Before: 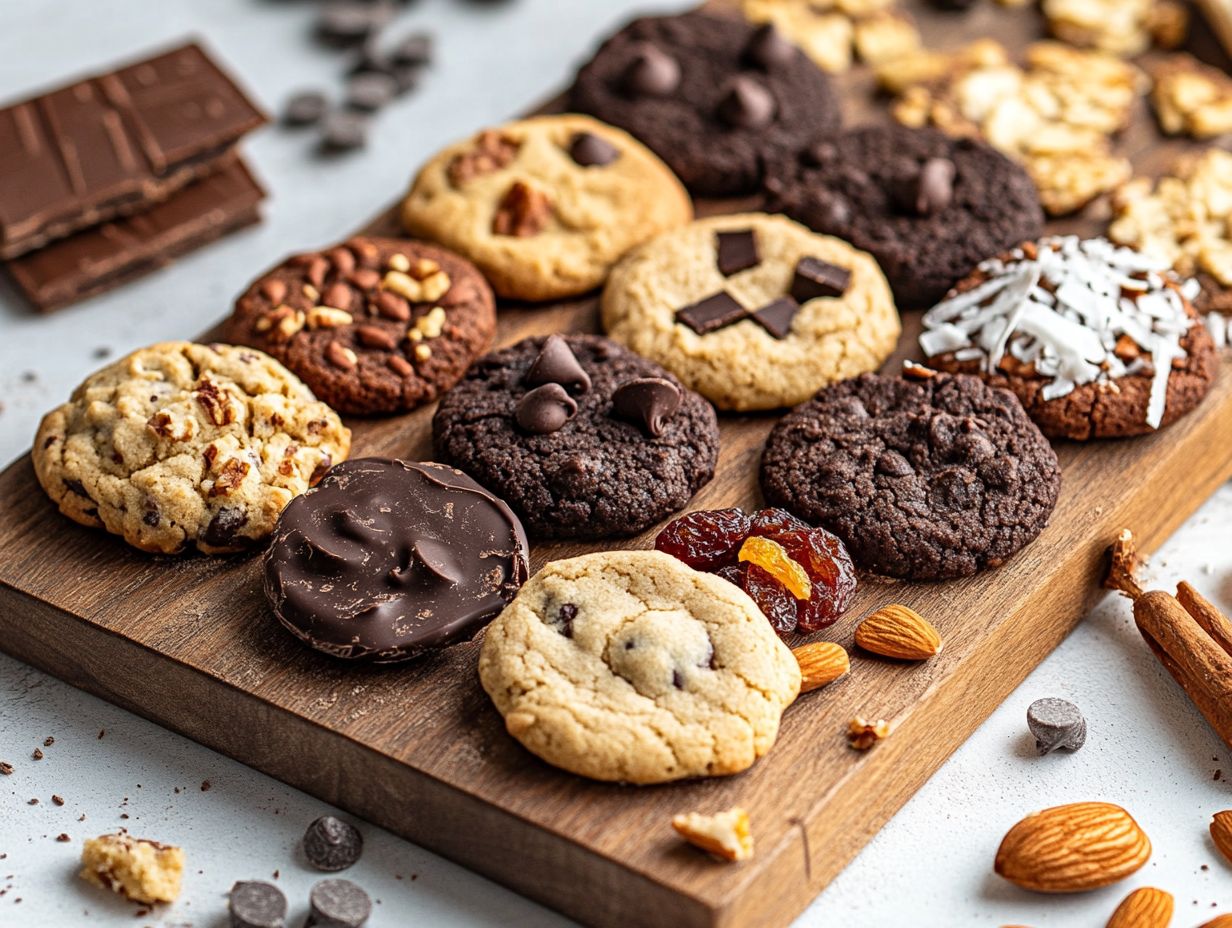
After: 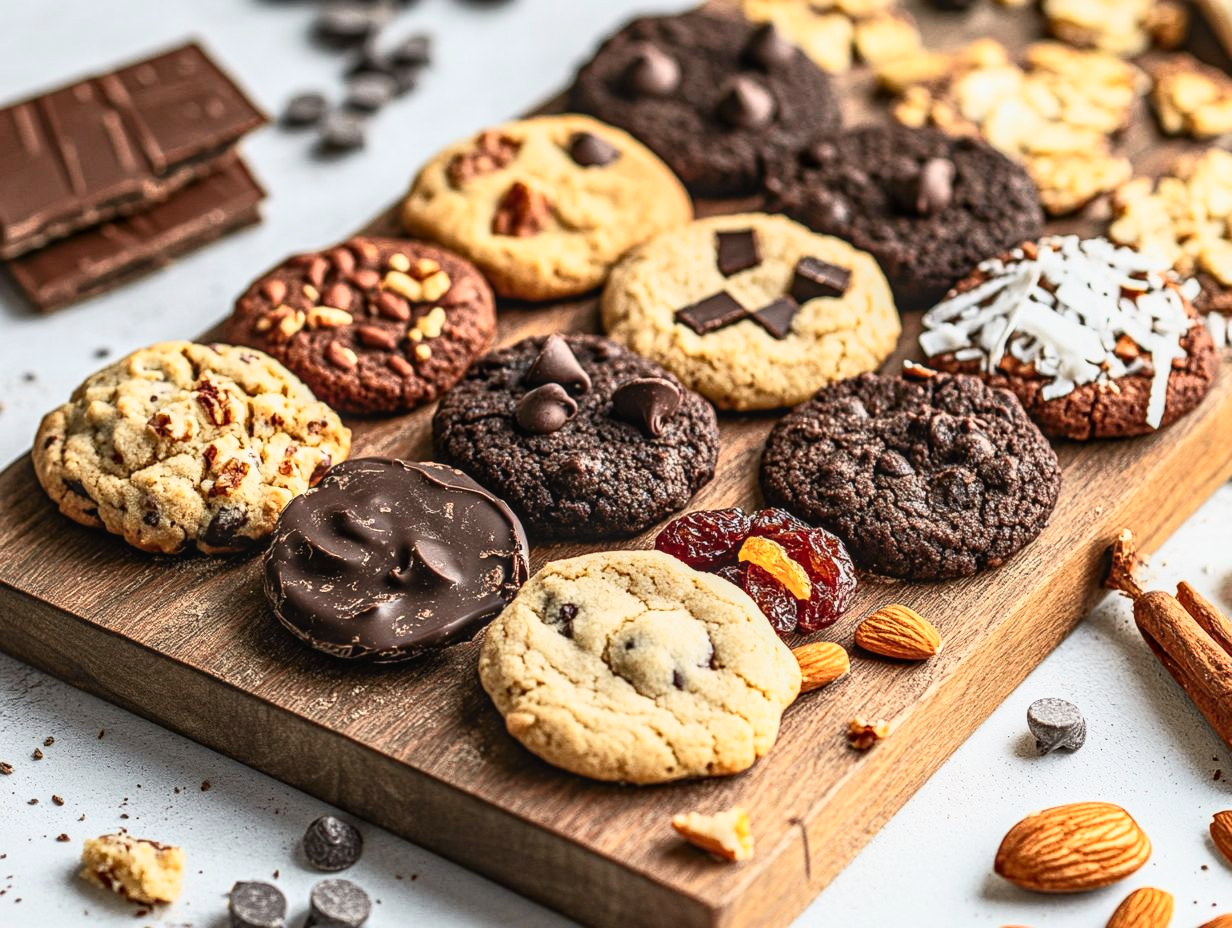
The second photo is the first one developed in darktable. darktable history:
local contrast: detail 130%
tone curve: curves: ch0 [(0, 0.038) (0.193, 0.212) (0.461, 0.502) (0.629, 0.731) (0.838, 0.916) (1, 0.967)]; ch1 [(0, 0) (0.35, 0.356) (0.45, 0.453) (0.504, 0.503) (0.532, 0.524) (0.558, 0.559) (0.735, 0.762) (1, 1)]; ch2 [(0, 0) (0.281, 0.266) (0.456, 0.469) (0.5, 0.5) (0.533, 0.545) (0.606, 0.607) (0.646, 0.654) (1, 1)], color space Lab, independent channels, preserve colors none
